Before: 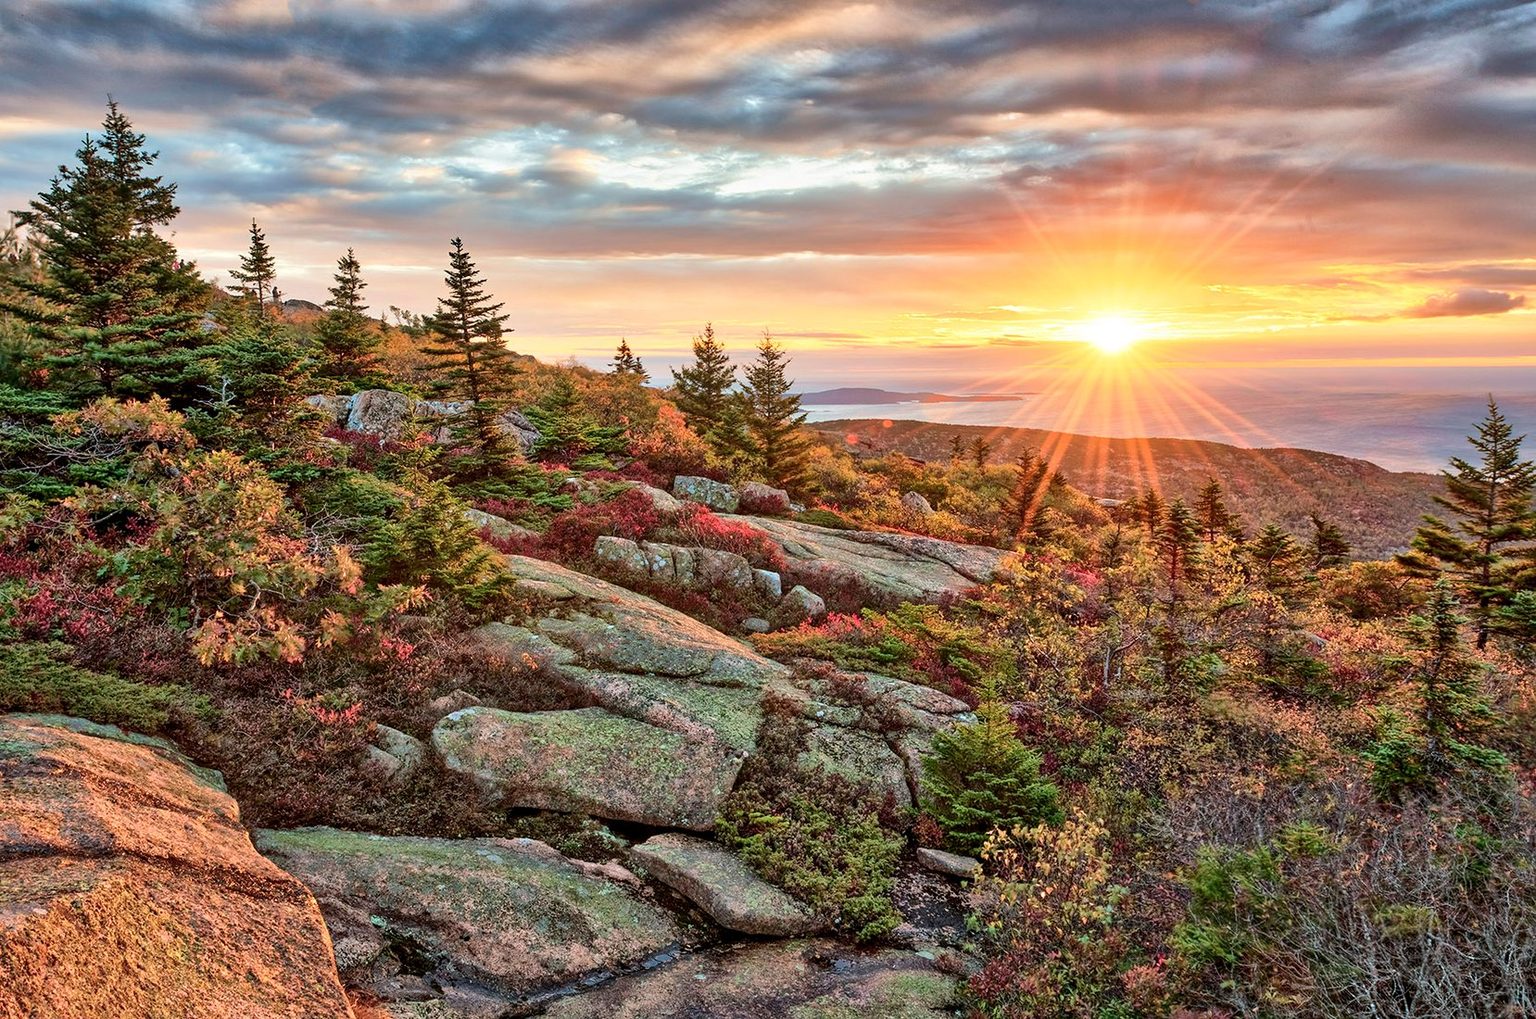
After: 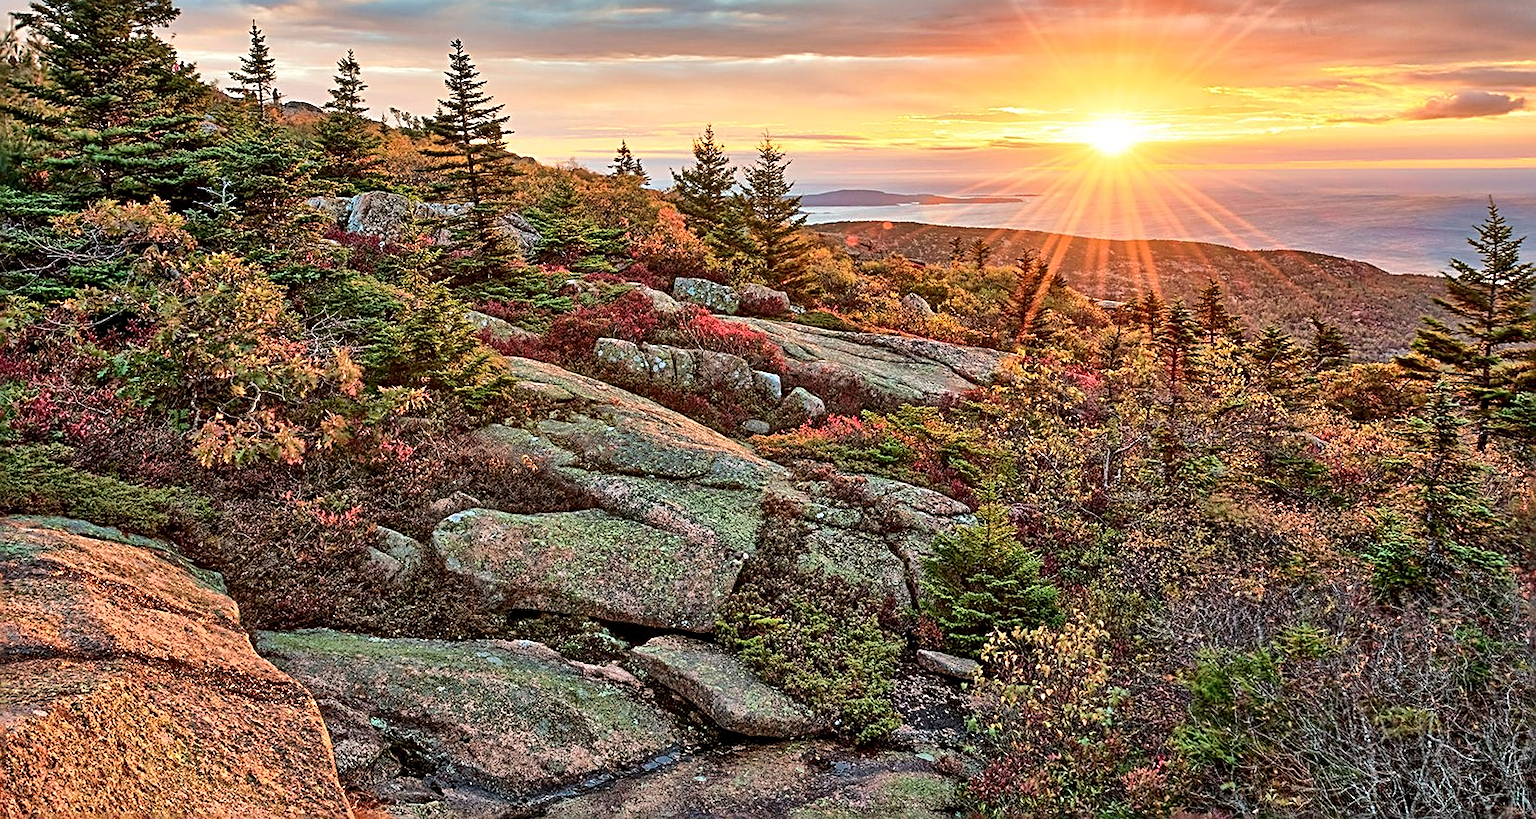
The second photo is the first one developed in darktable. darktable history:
crop and rotate: top 19.529%
sharpen: radius 2.793, amount 0.719
